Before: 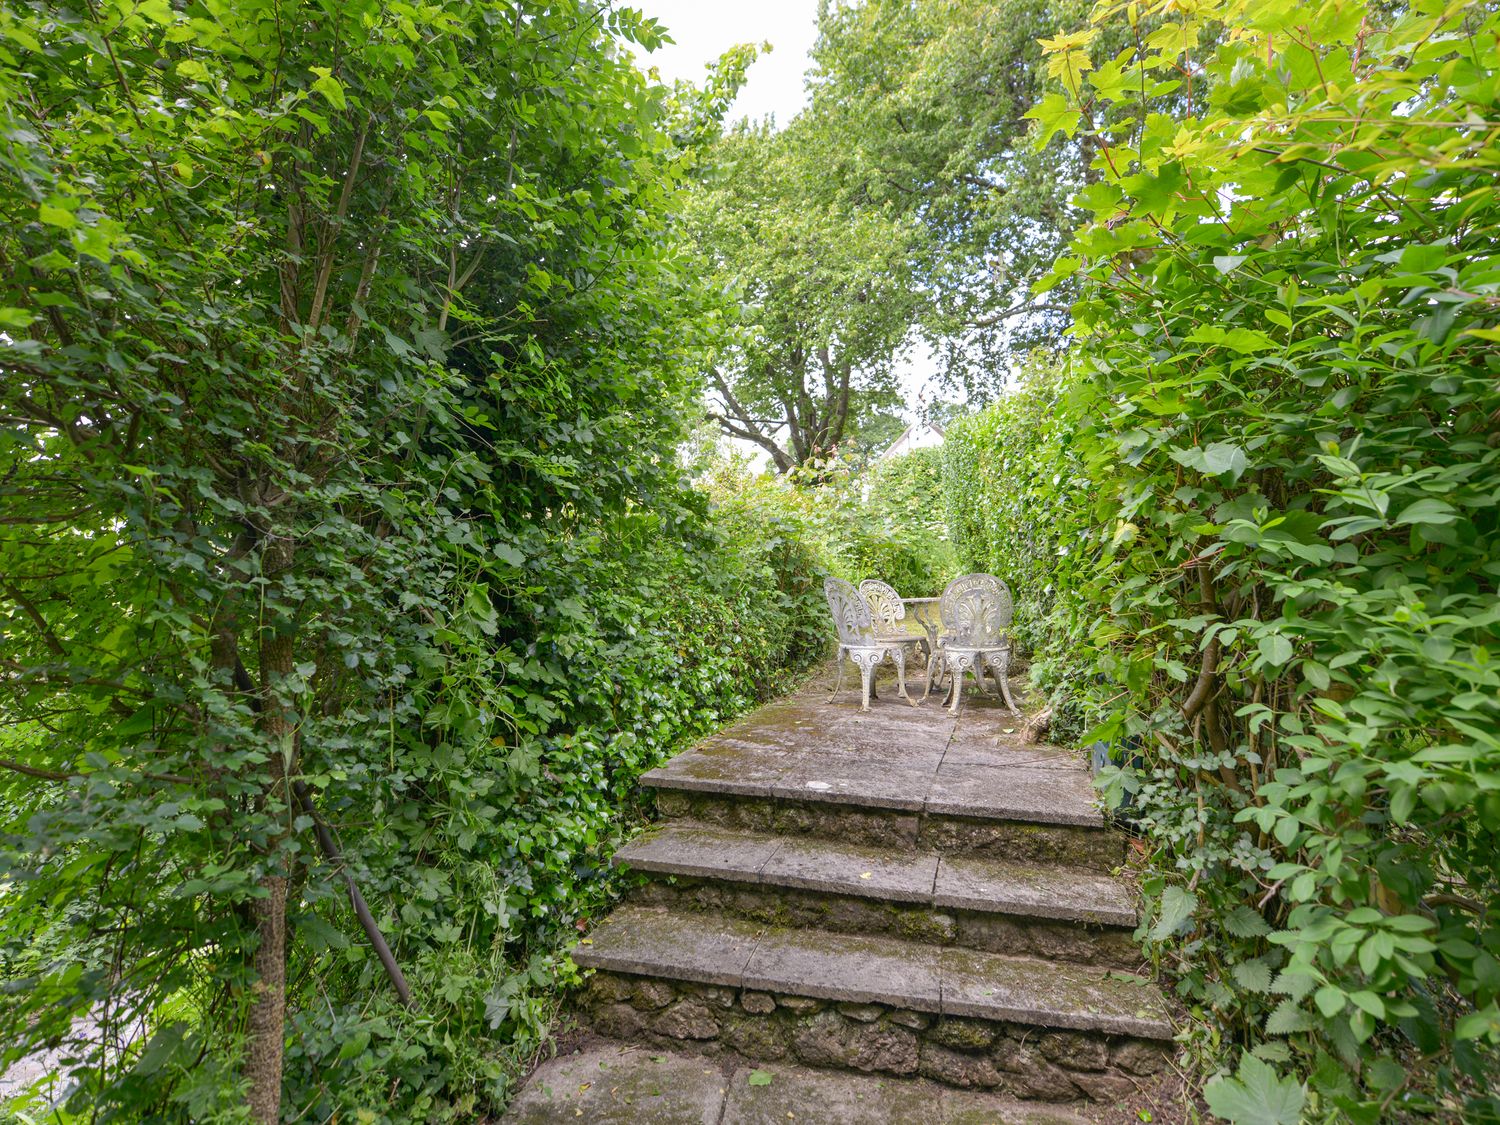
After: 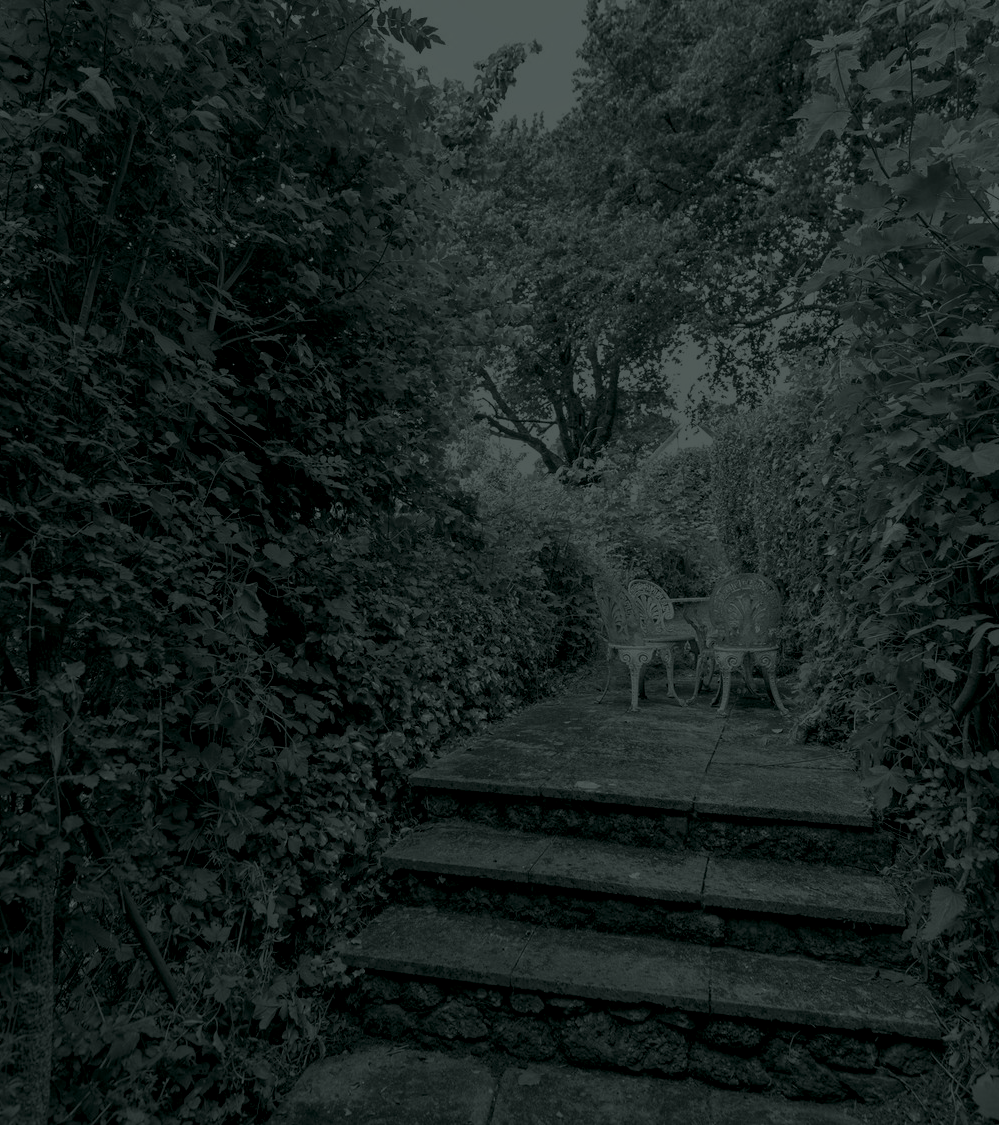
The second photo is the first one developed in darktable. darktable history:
color balance rgb: linear chroma grading › global chroma 15%, perceptual saturation grading › global saturation 30%
colorize: hue 90°, saturation 19%, lightness 1.59%, version 1
crop: left 15.419%, right 17.914%
shadows and highlights: shadows 43.71, white point adjustment -1.46, soften with gaussian
color balance: lift [1, 1.015, 1.004, 0.985], gamma [1, 0.958, 0.971, 1.042], gain [1, 0.956, 0.977, 1.044]
